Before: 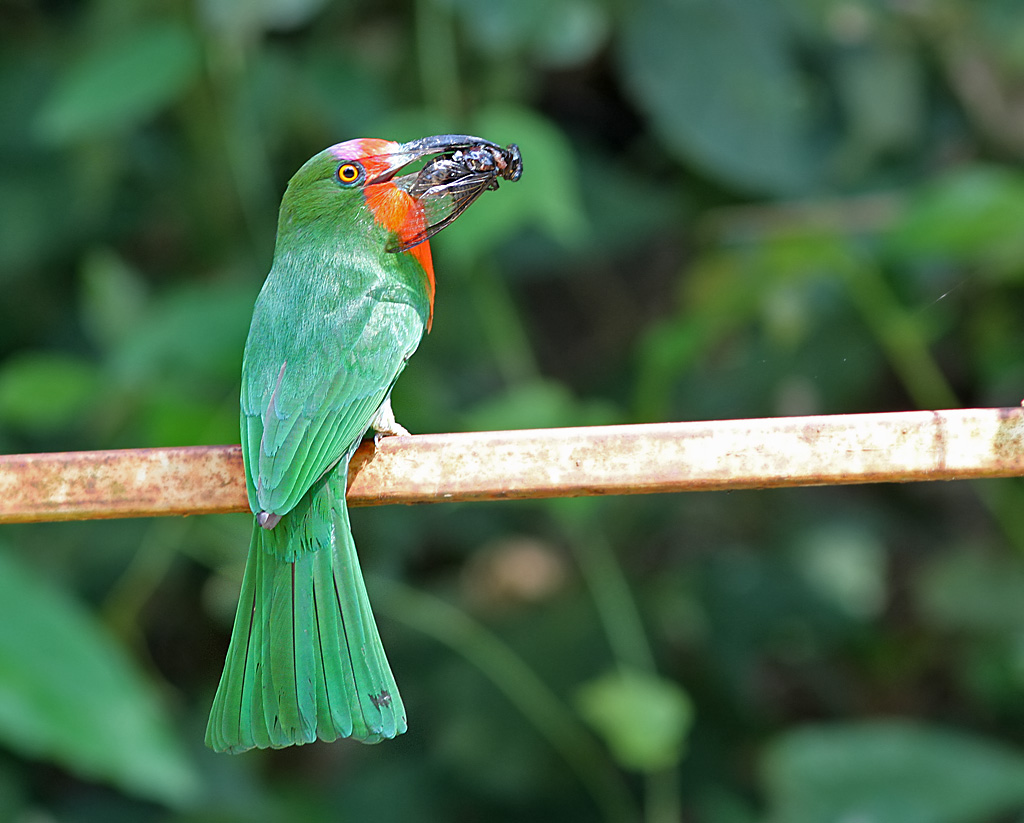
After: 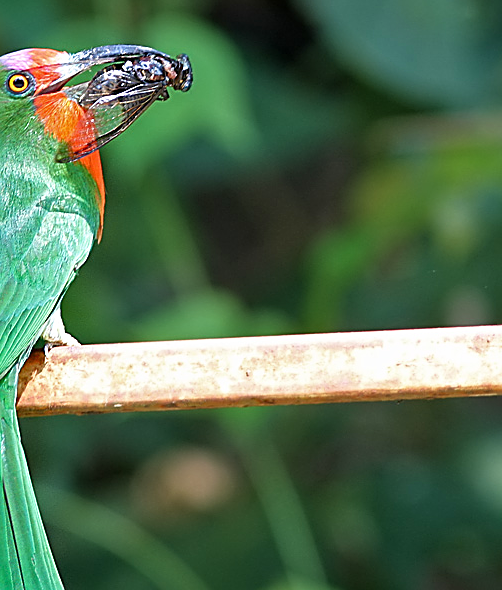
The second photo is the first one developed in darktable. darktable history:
tone equalizer: on, module defaults
shadows and highlights: shadows -1.48, highlights 39.34
sharpen: on, module defaults
velvia: strength 15.01%
crop: left 32.235%, top 10.97%, right 18.705%, bottom 17.339%
exposure: compensate highlight preservation false
